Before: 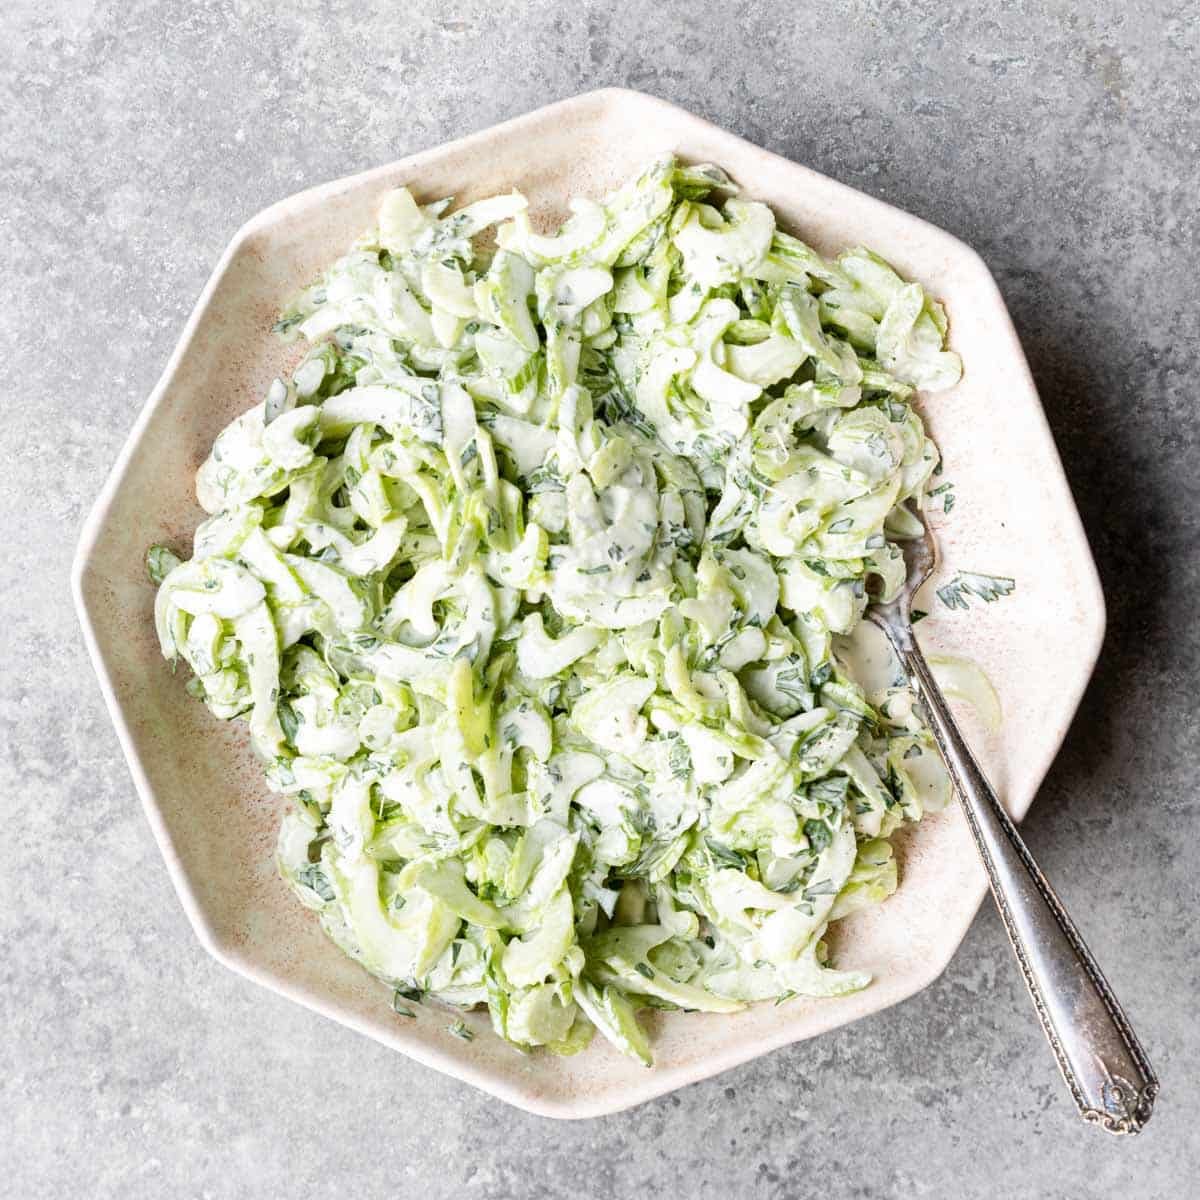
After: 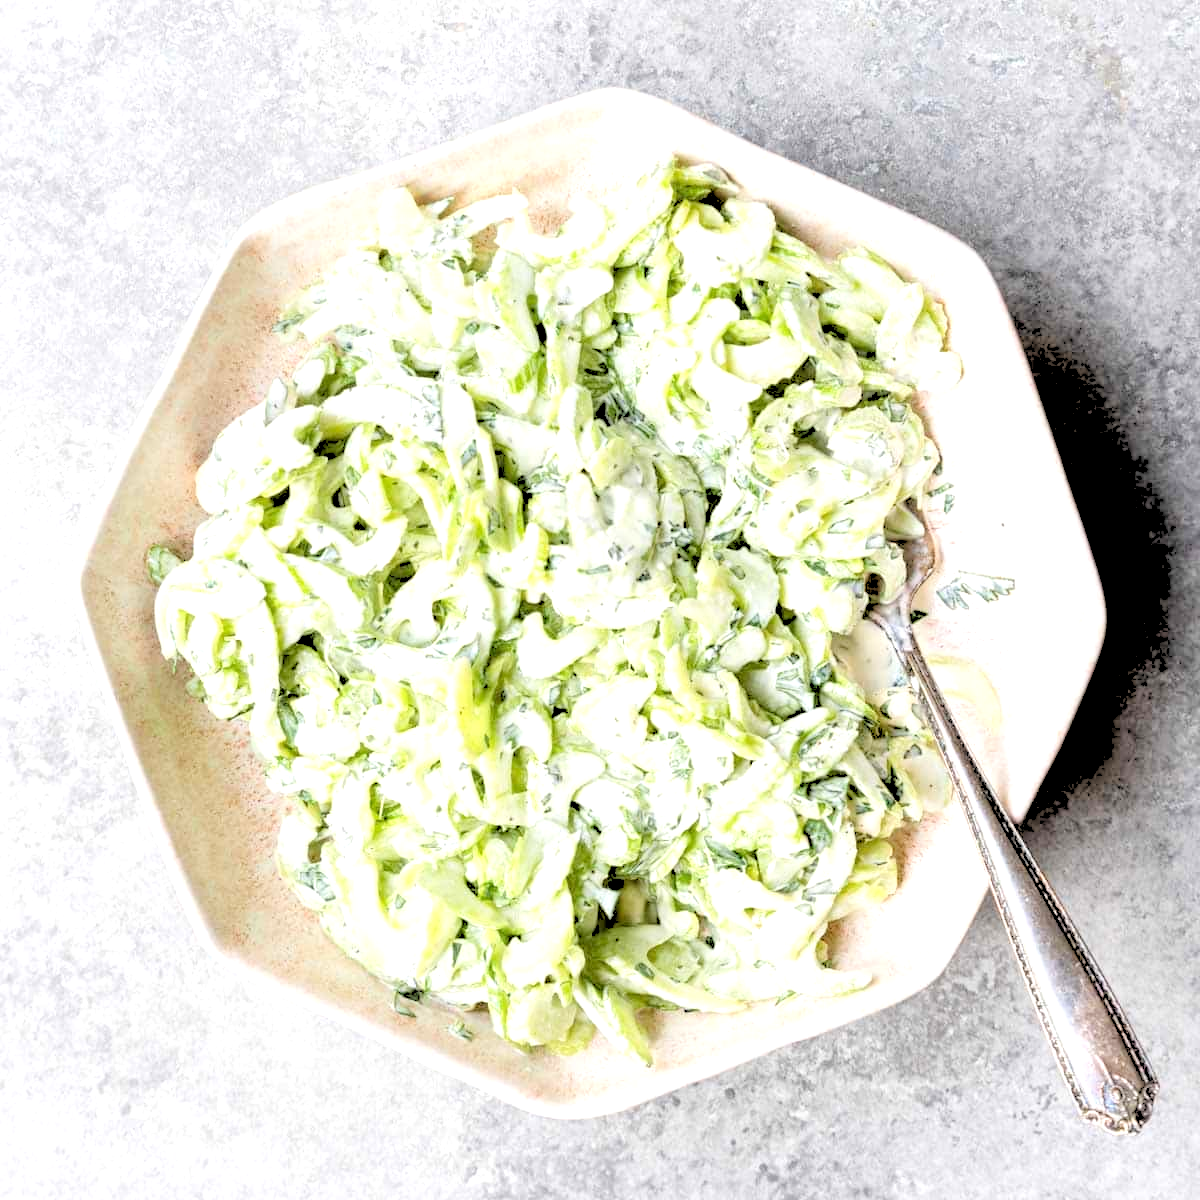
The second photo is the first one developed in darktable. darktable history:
rgb levels: levels [[0.027, 0.429, 0.996], [0, 0.5, 1], [0, 0.5, 1]]
exposure: black level correction 0.001, exposure 0.5 EV, compensate exposure bias true, compensate highlight preservation false
